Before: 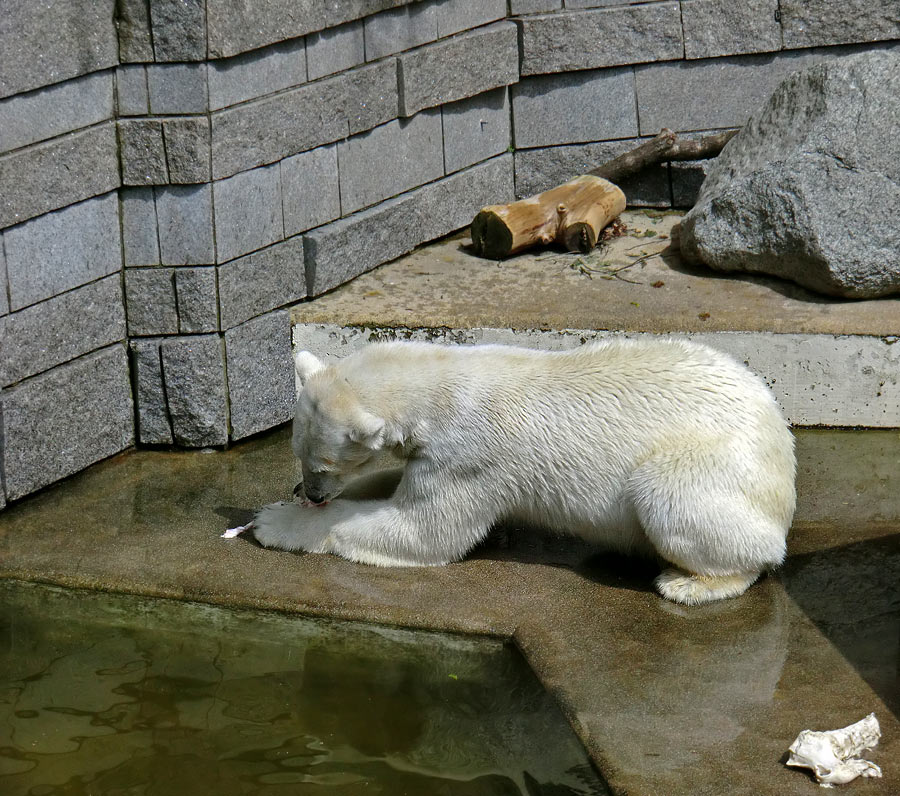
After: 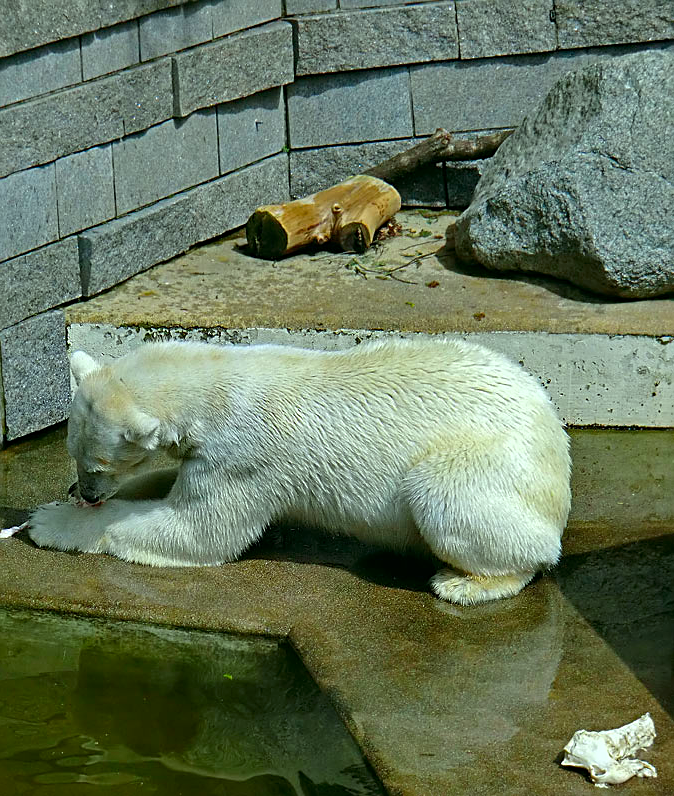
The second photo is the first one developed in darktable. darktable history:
sharpen: on, module defaults
crop and rotate: left 25.037%
color correction: highlights a* -7.32, highlights b* 1.04, shadows a* -3.64, saturation 1.43
